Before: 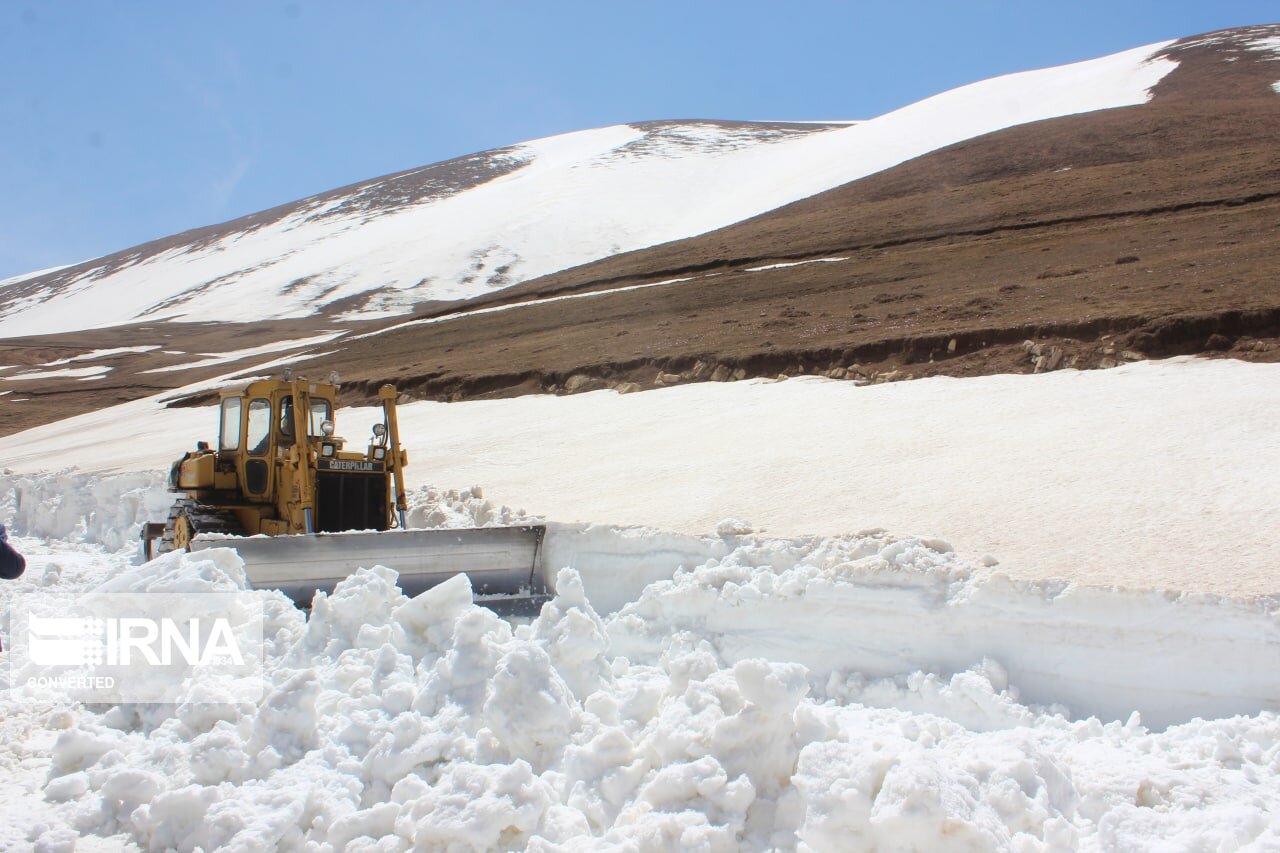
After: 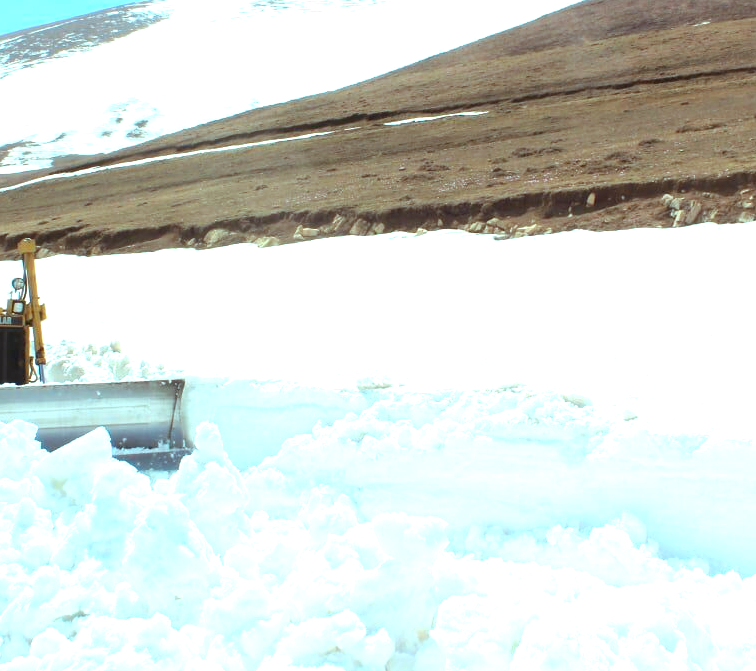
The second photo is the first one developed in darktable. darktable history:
color balance rgb: highlights gain › chroma 4.075%, highlights gain › hue 202.07°, perceptual saturation grading › global saturation 0.23%, global vibrance 20%
exposure: black level correction 0.002, exposure 1 EV, compensate exposure bias true, compensate highlight preservation false
crop and rotate: left 28.222%, top 17.155%, right 12.672%, bottom 4.077%
